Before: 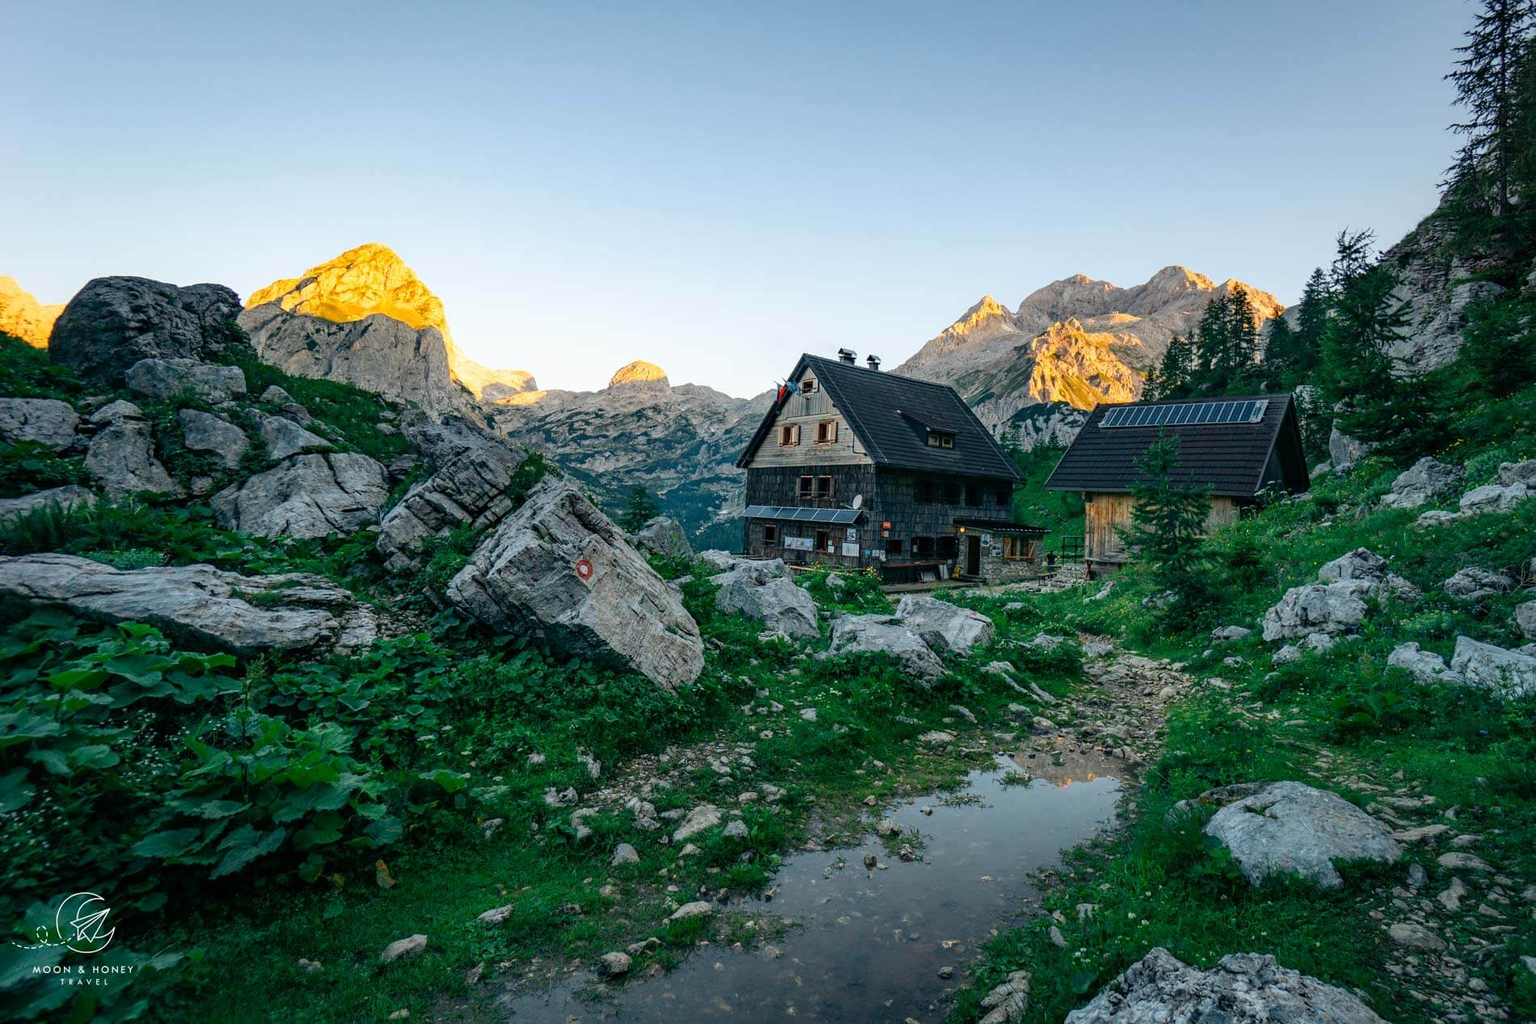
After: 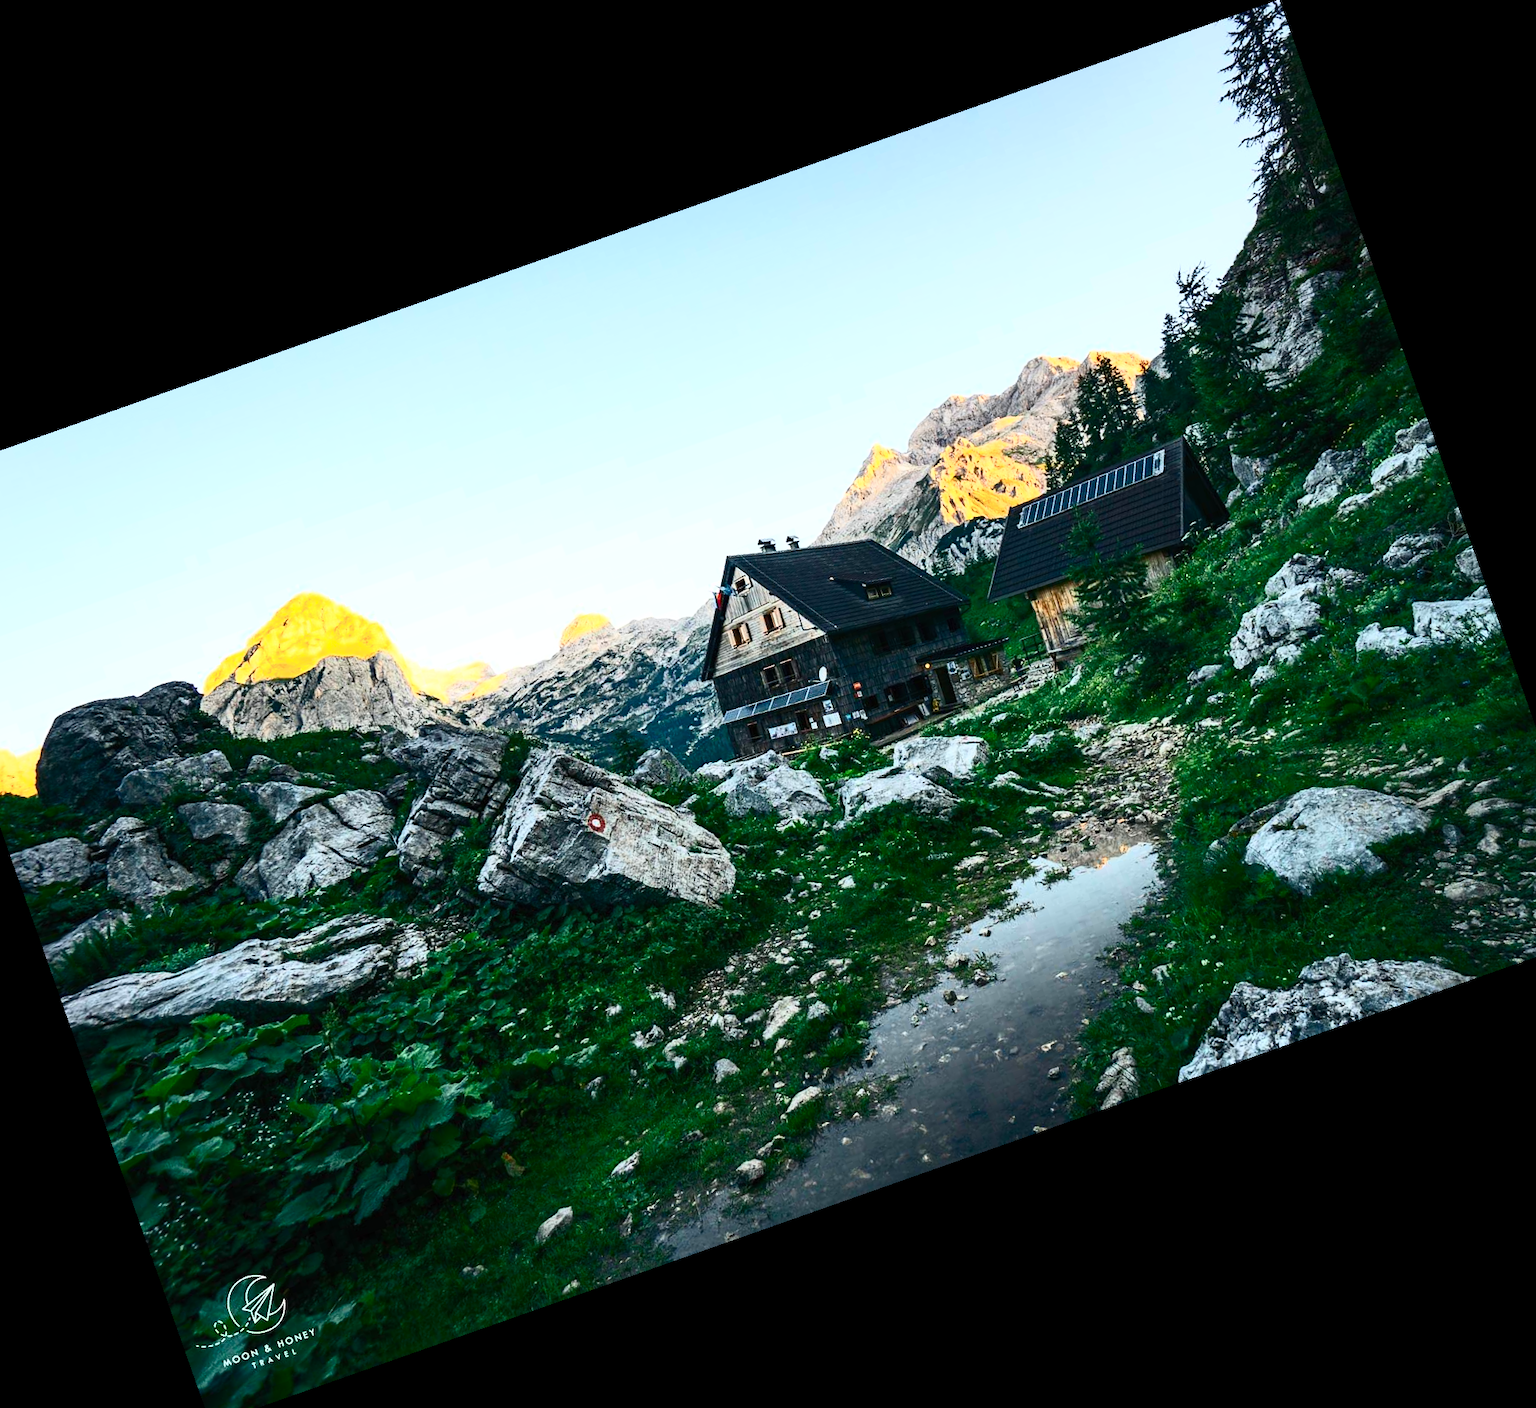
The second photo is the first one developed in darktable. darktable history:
contrast brightness saturation: contrast 0.62, brightness 0.34, saturation 0.14
crop and rotate: angle 19.43°, left 6.812%, right 4.125%, bottom 1.087%
